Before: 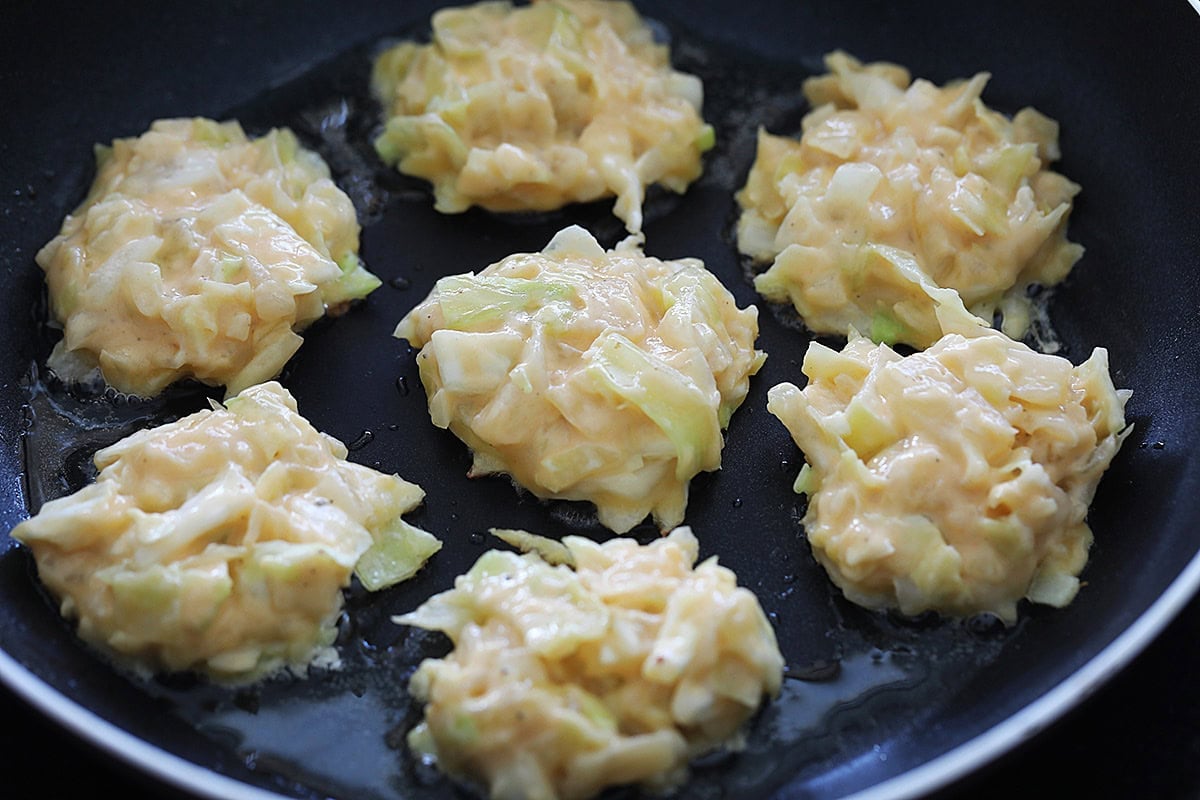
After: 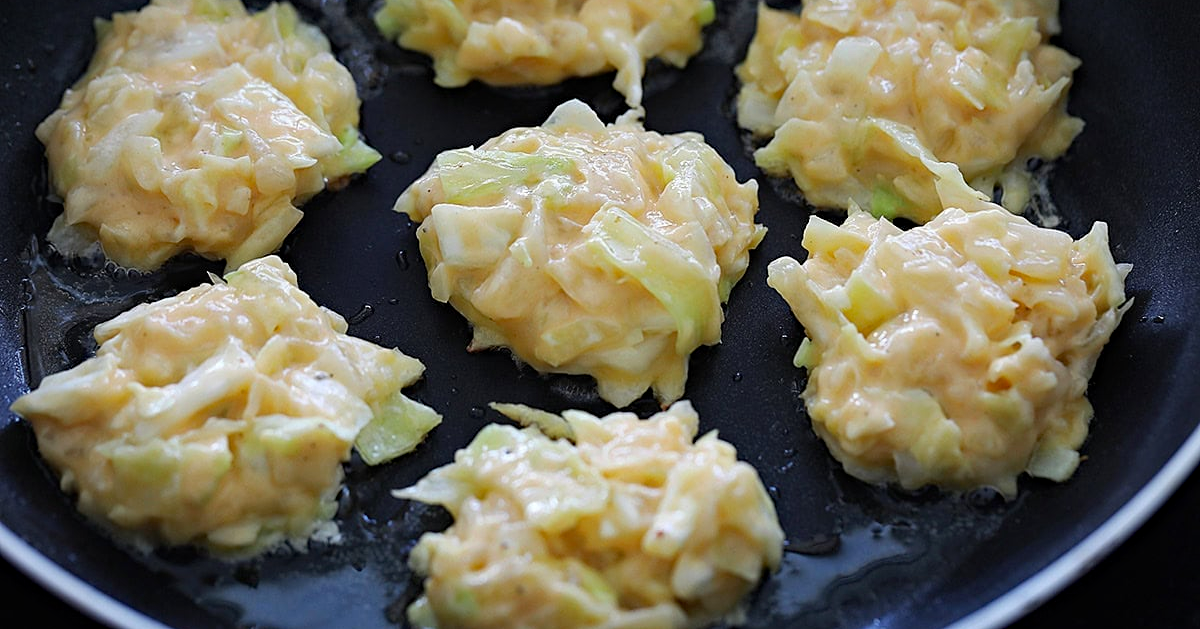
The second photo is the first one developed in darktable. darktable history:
haze removal: adaptive false
vignetting: fall-off radius 94.18%
crop and rotate: top 15.86%, bottom 5.483%
color zones: curves: ch1 [(0, 0.525) (0.143, 0.556) (0.286, 0.52) (0.429, 0.5) (0.571, 0.5) (0.714, 0.5) (0.857, 0.503) (1, 0.525)]
